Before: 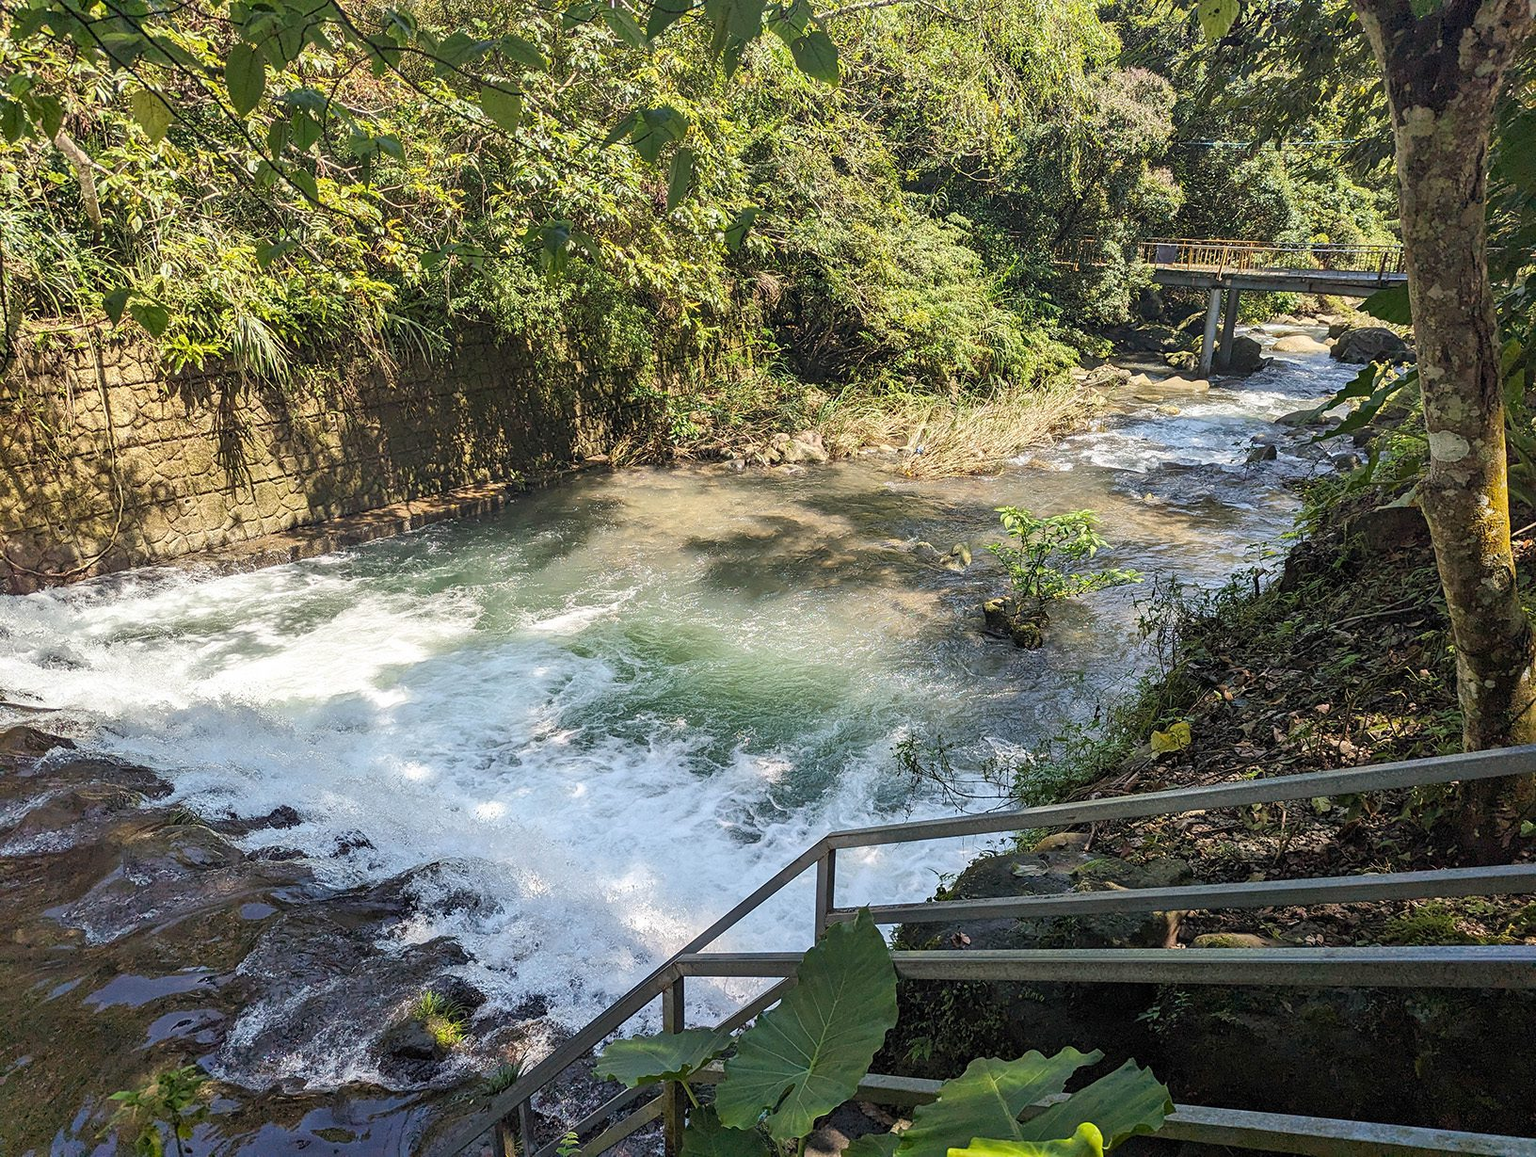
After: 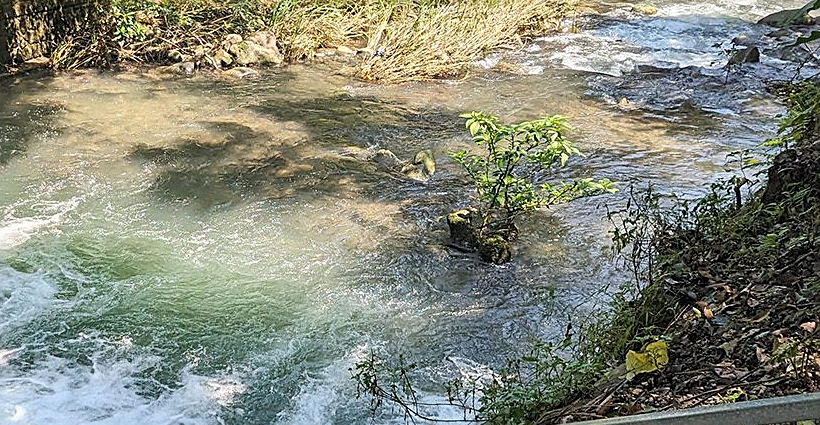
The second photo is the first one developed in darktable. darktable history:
crop: left 36.607%, top 34.735%, right 13.146%, bottom 30.611%
base curve: curves: ch0 [(0, 0) (0.472, 0.508) (1, 1)]
sharpen: on, module defaults
